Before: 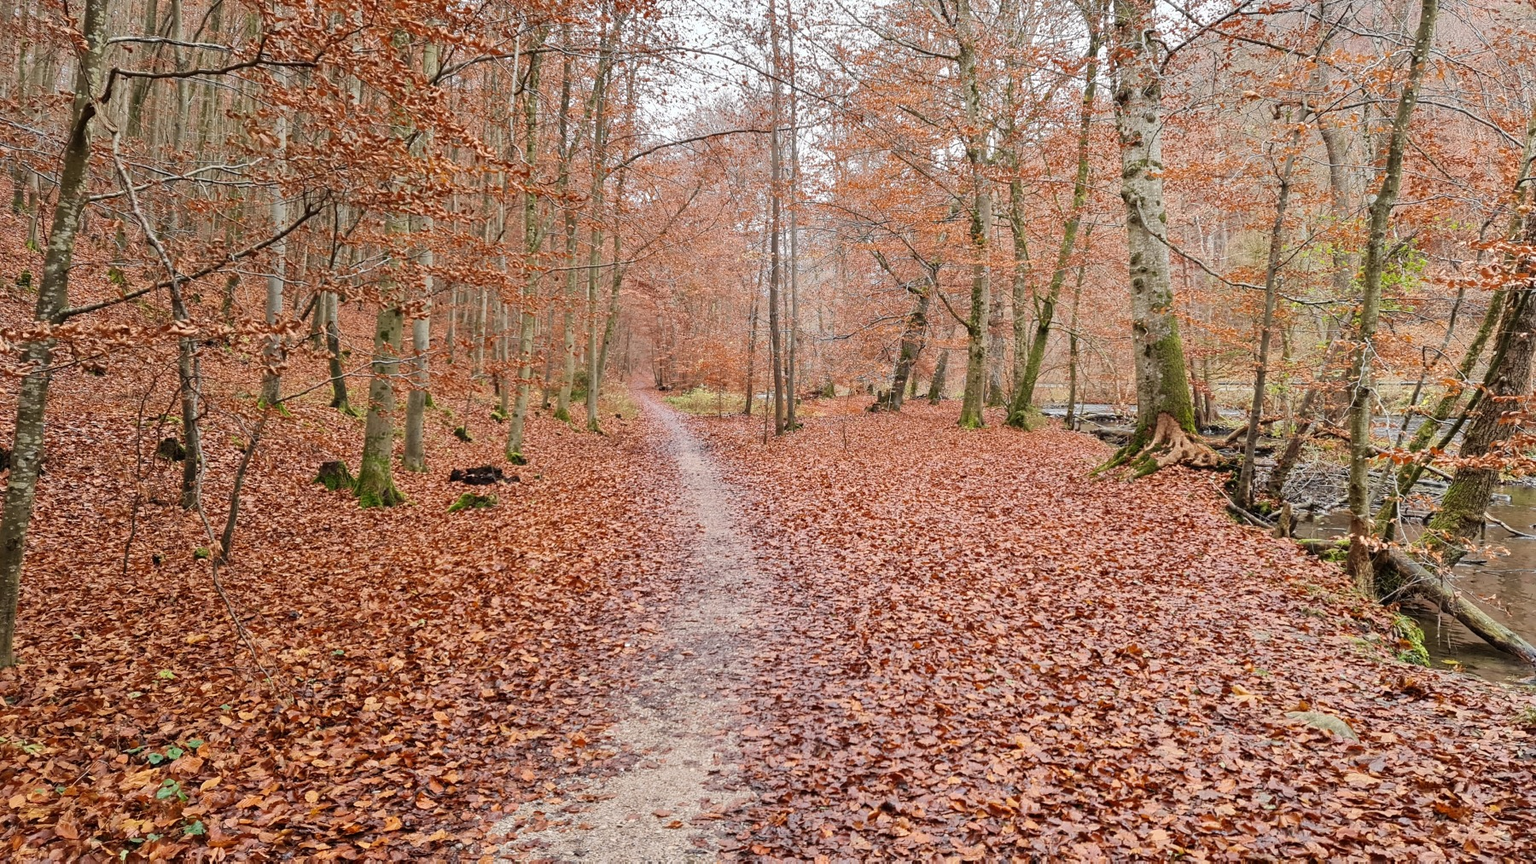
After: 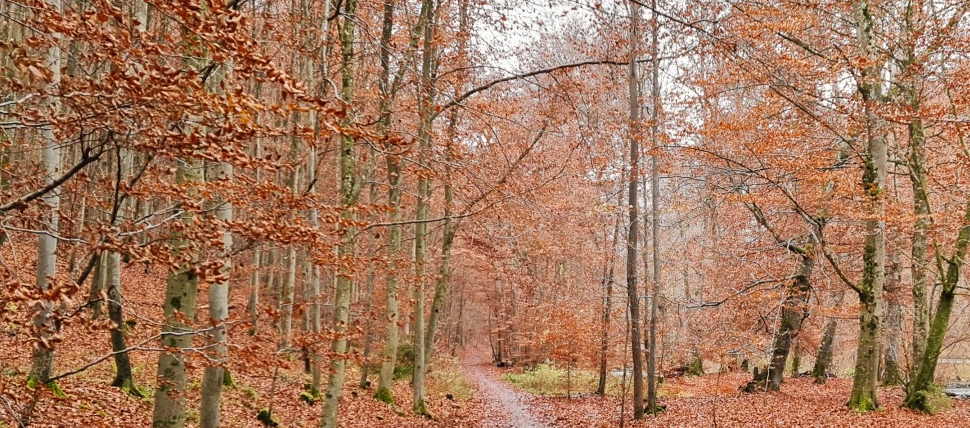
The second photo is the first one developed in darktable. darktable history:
tone curve: curves: ch0 [(0, 0) (0.003, 0.002) (0.011, 0.009) (0.025, 0.019) (0.044, 0.031) (0.069, 0.044) (0.1, 0.061) (0.136, 0.087) (0.177, 0.127) (0.224, 0.172) (0.277, 0.226) (0.335, 0.295) (0.399, 0.367) (0.468, 0.445) (0.543, 0.536) (0.623, 0.626) (0.709, 0.717) (0.801, 0.806) (0.898, 0.889) (1, 1)], preserve colors none
crop: left 15.306%, top 9.065%, right 30.789%, bottom 48.638%
white balance: red 1.009, blue 0.985
